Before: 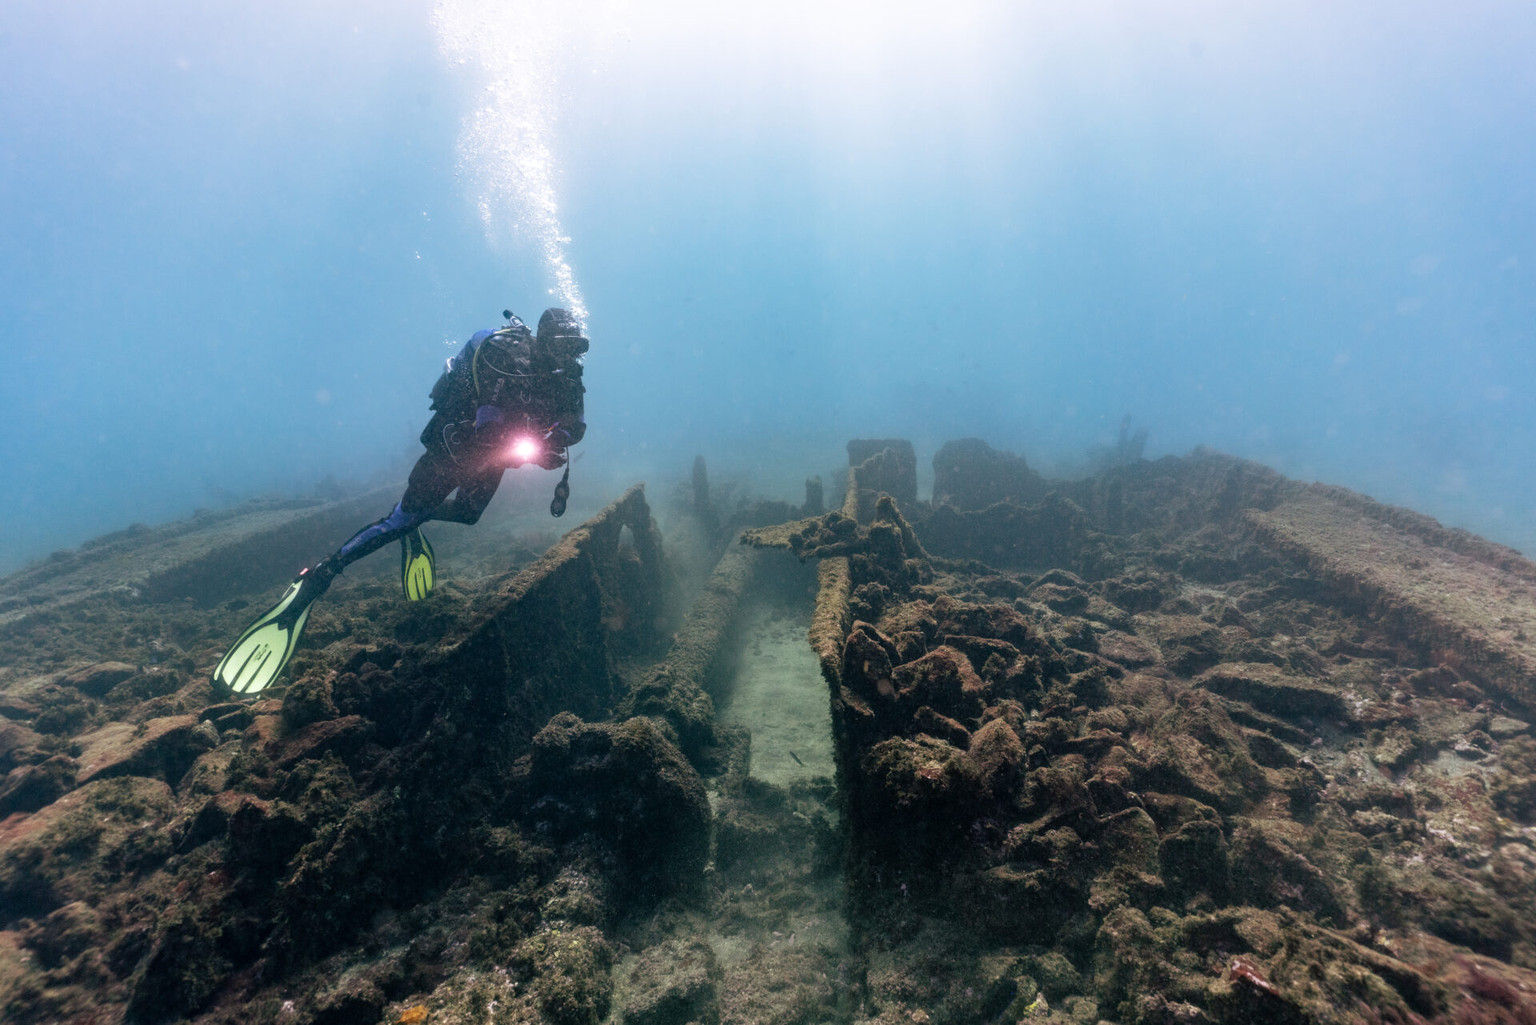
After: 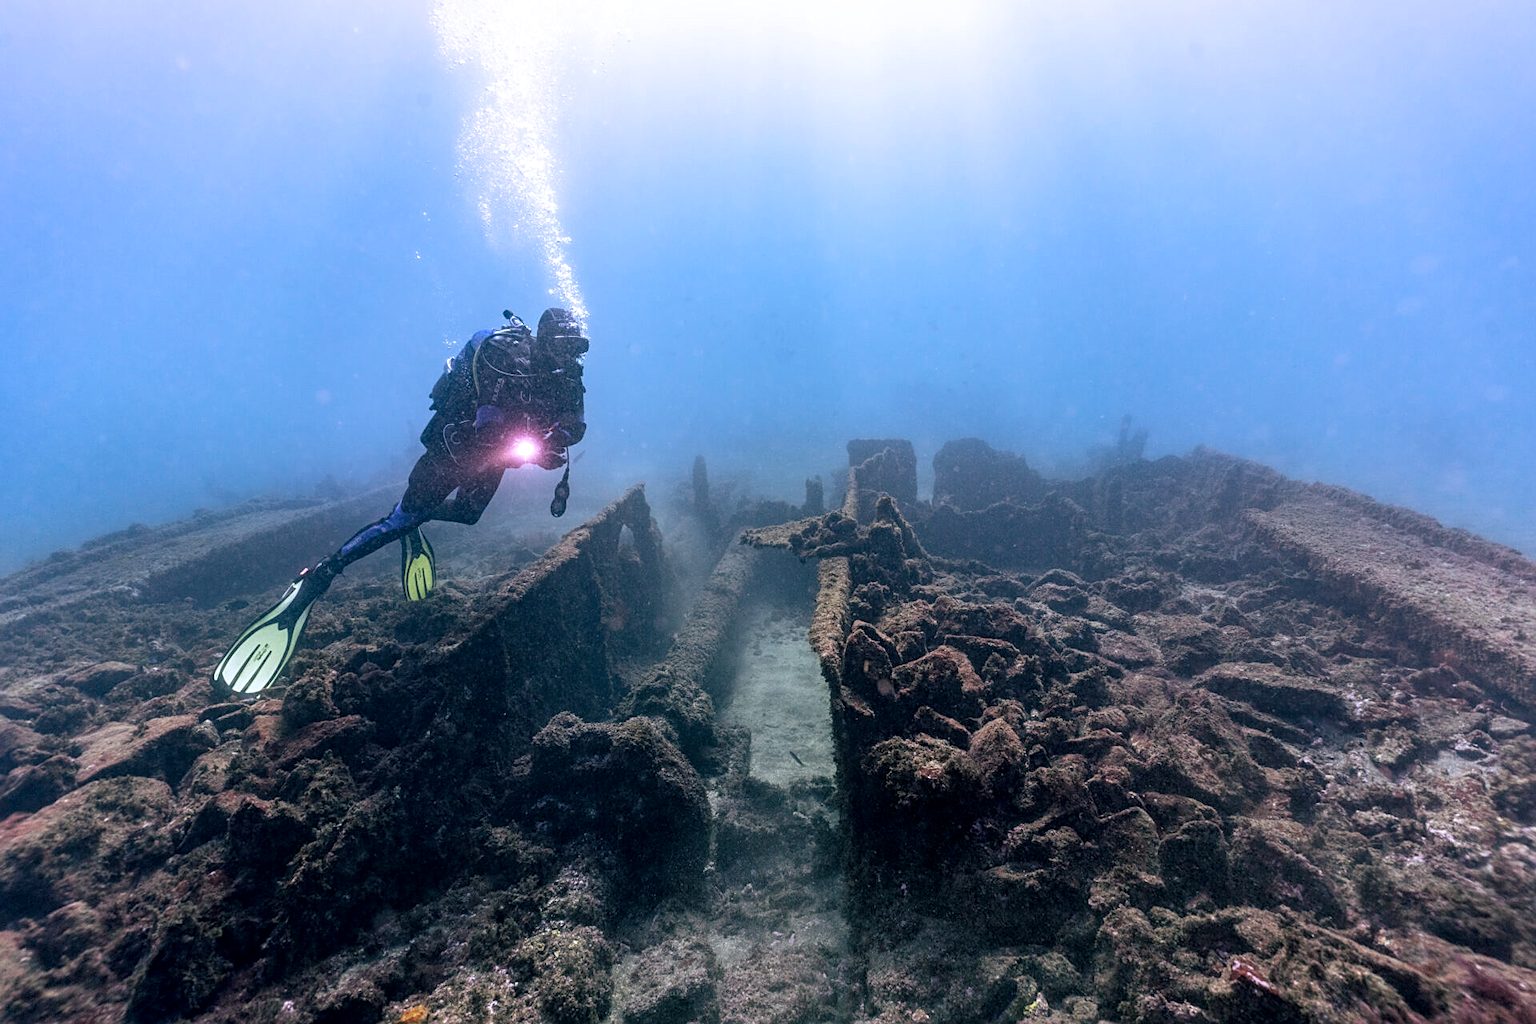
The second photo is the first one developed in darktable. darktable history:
sharpen: on, module defaults
color calibration: output R [1.063, -0.012, -0.003, 0], output B [-0.079, 0.047, 1, 0], illuminant custom, x 0.389, y 0.387, temperature 3838.64 K
local contrast: on, module defaults
